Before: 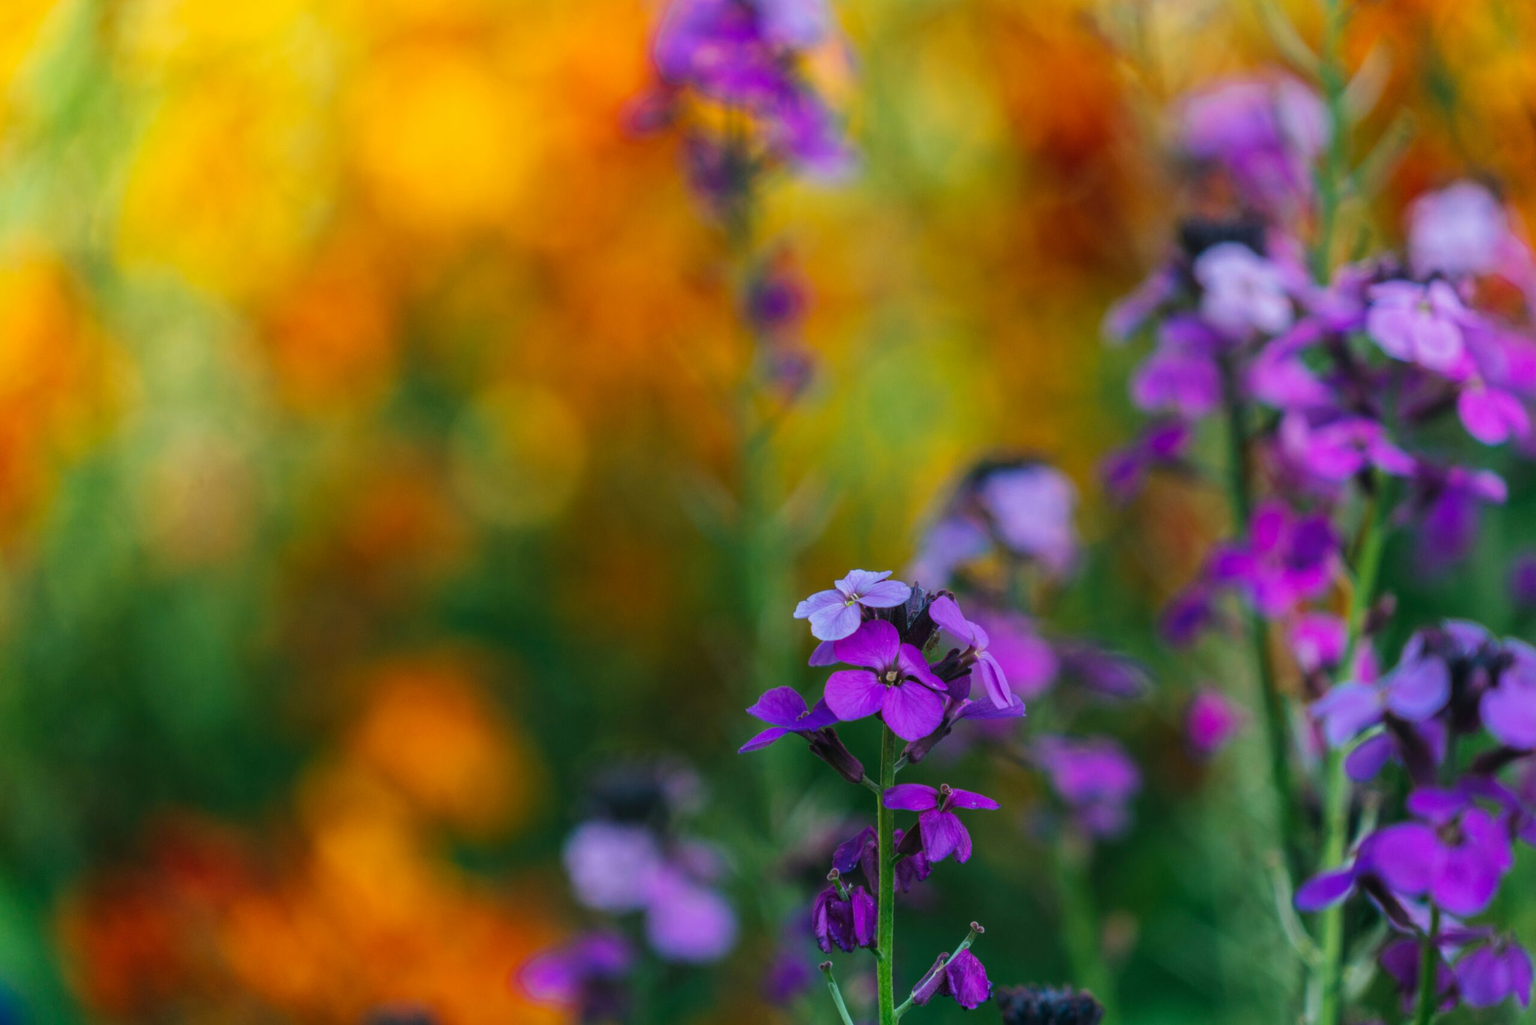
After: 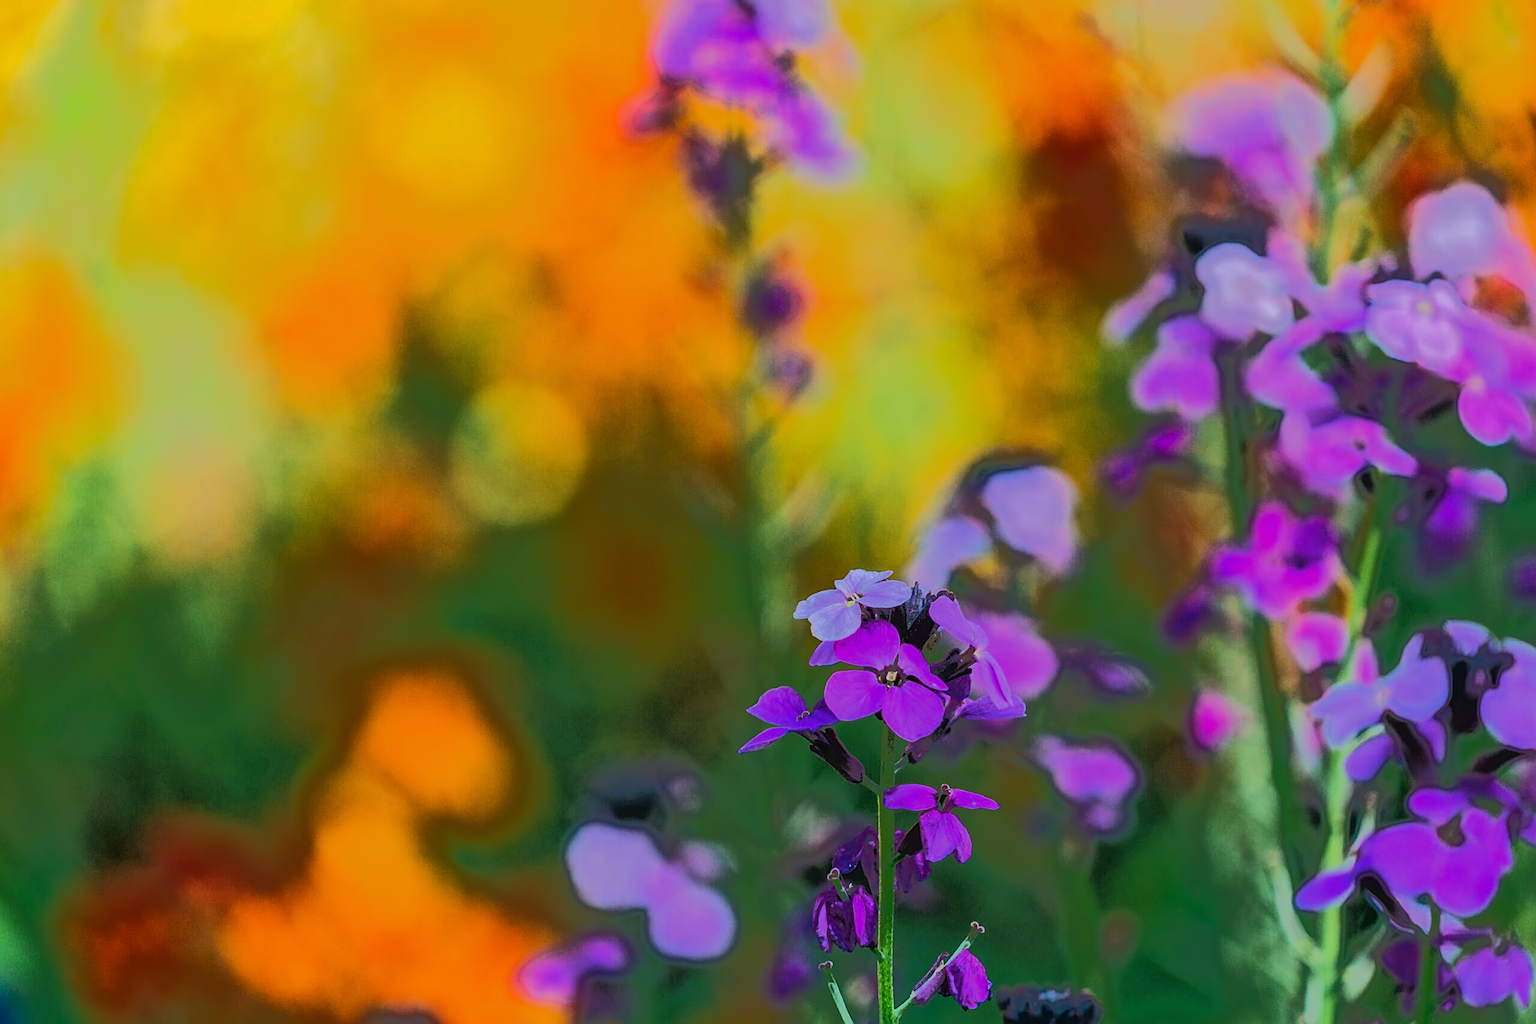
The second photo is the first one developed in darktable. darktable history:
tone equalizer: -7 EV -0.615 EV, -6 EV 1.04 EV, -5 EV -0.459 EV, -4 EV 0.465 EV, -3 EV 0.424 EV, -2 EV 0.168 EV, -1 EV -0.141 EV, +0 EV -0.366 EV, edges refinement/feathering 500, mask exposure compensation -1.57 EV, preserve details no
sharpen: on, module defaults
